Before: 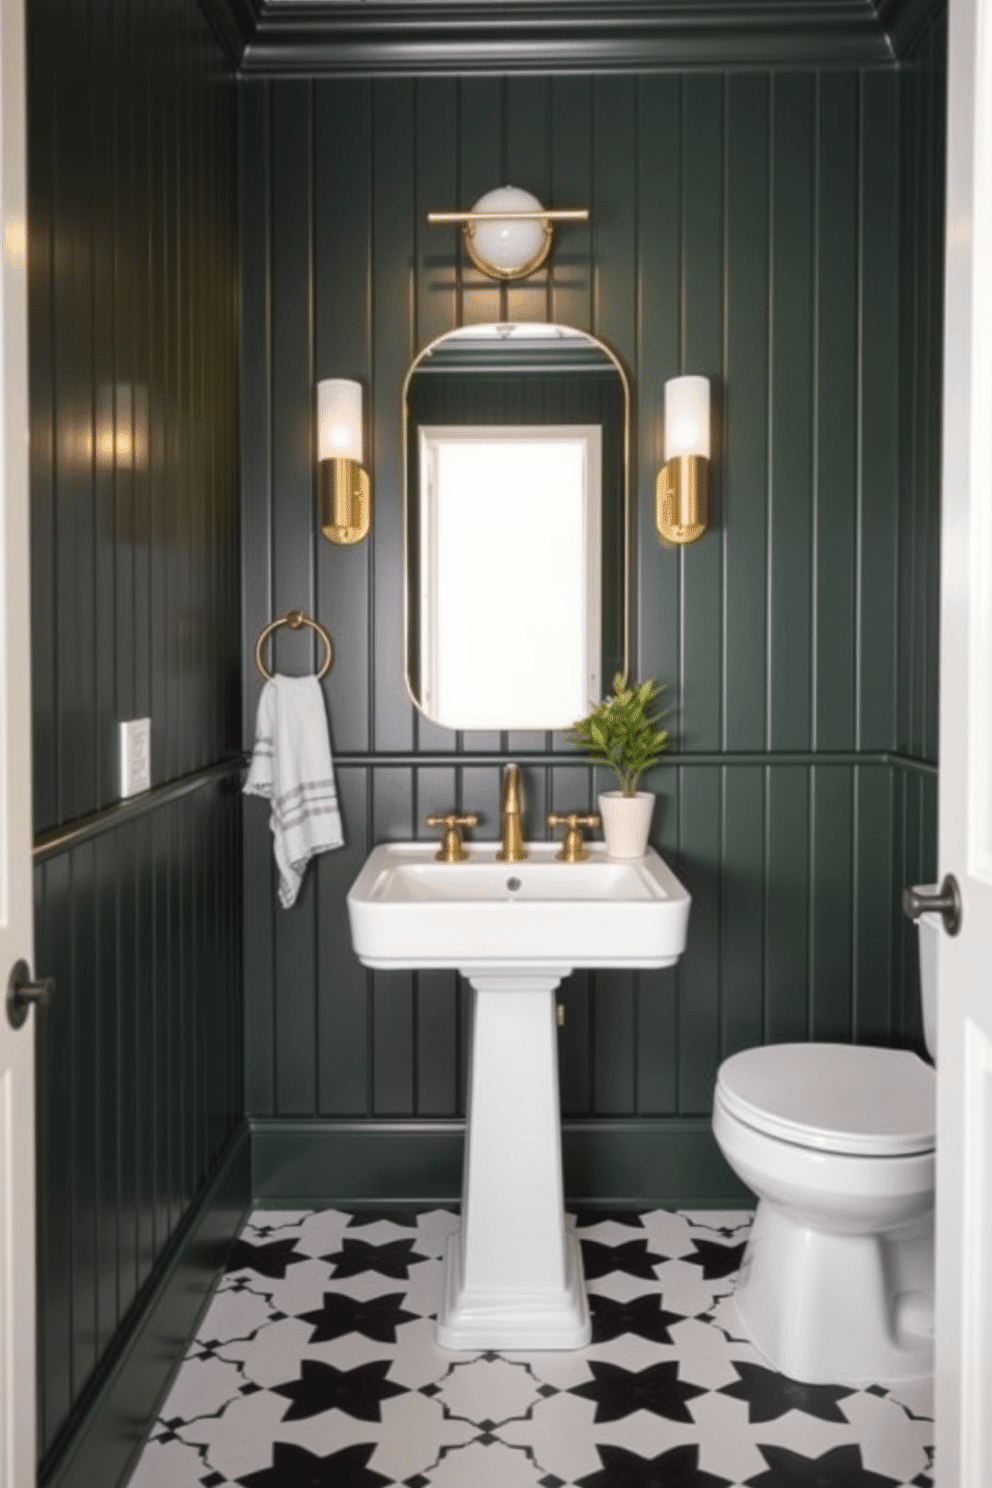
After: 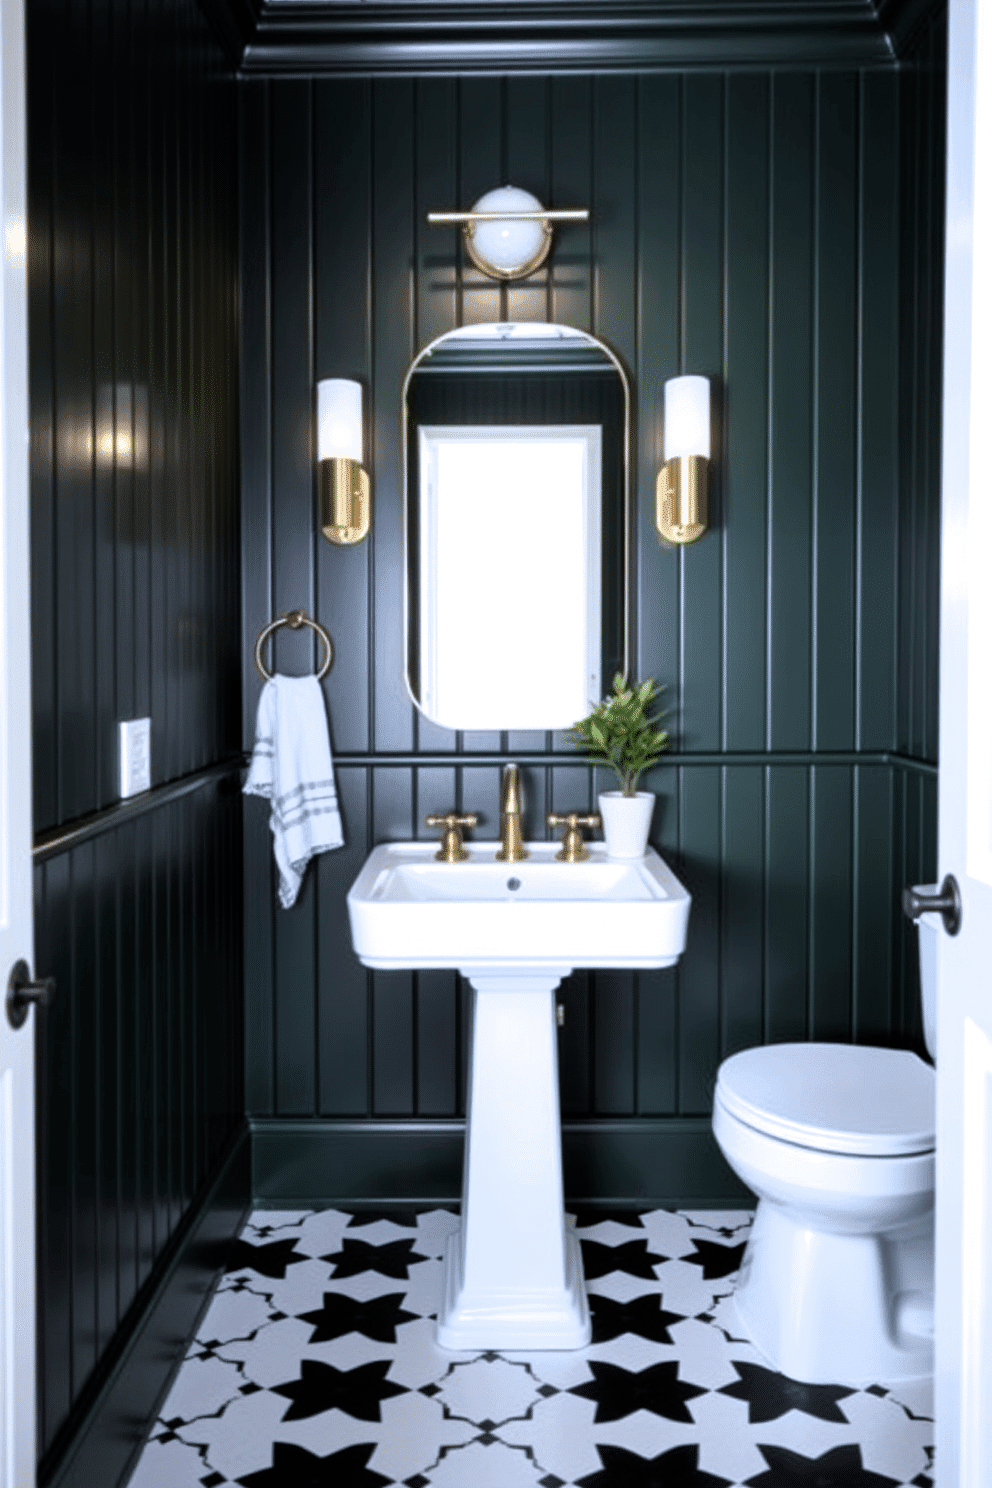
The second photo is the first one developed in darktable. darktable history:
filmic rgb: black relative exposure -8.24 EV, white relative exposure 2.2 EV, target white luminance 99.932%, hardness 7.17, latitude 74.54%, contrast 1.318, highlights saturation mix -1.67%, shadows ↔ highlights balance 30.57%, color science v6 (2022), iterations of high-quality reconstruction 0
color calibration: illuminant custom, x 0.388, y 0.387, temperature 3819.55 K
